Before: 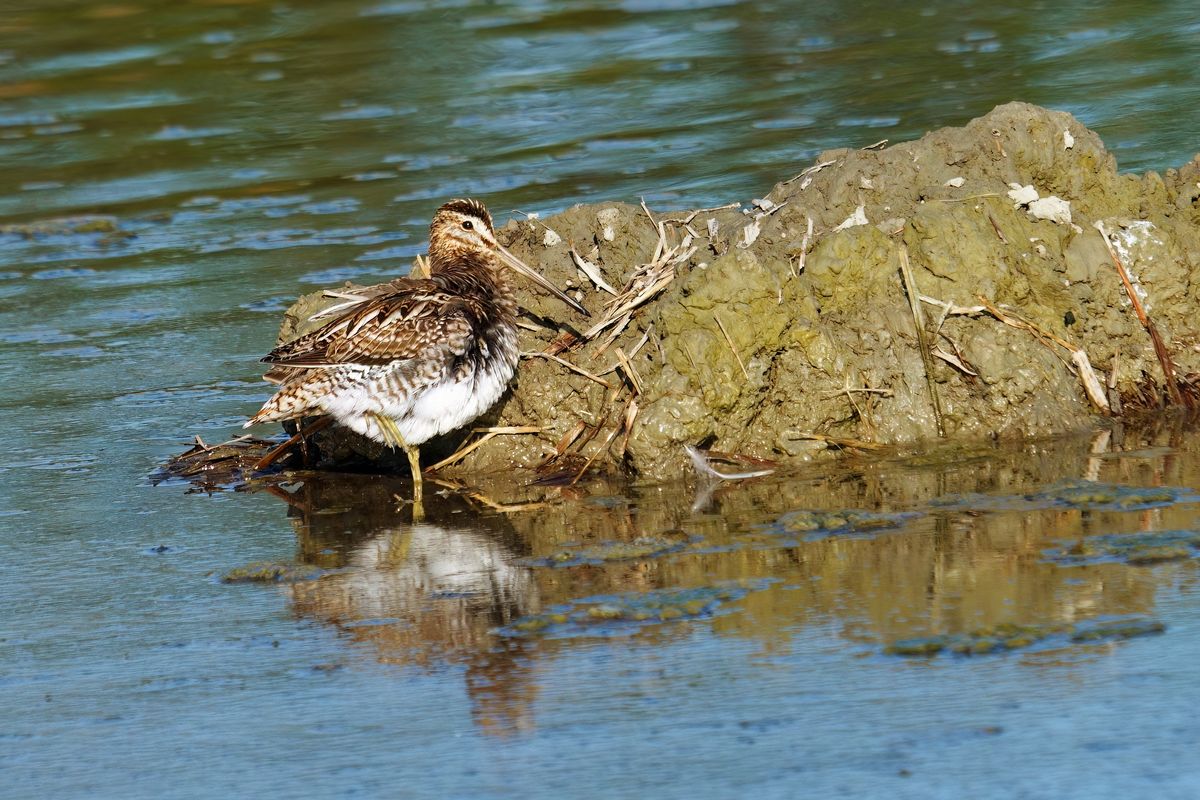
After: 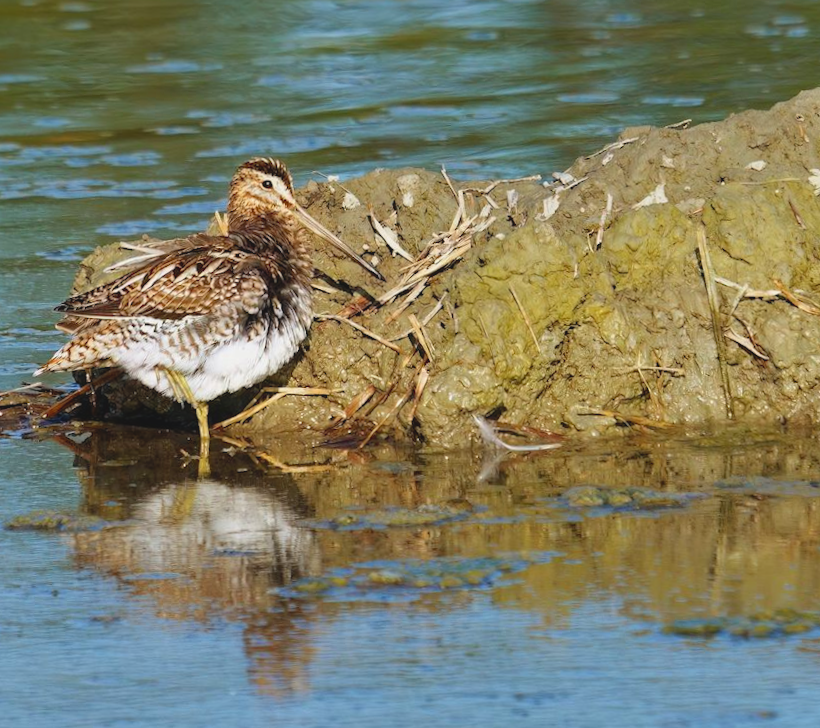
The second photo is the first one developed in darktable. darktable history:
contrast brightness saturation: contrast -0.1, brightness 0.05, saturation 0.08
rotate and perspective: rotation -0.45°, automatic cropping original format, crop left 0.008, crop right 0.992, crop top 0.012, crop bottom 0.988
crop and rotate: angle -3.27°, left 14.277%, top 0.028%, right 10.766%, bottom 0.028%
